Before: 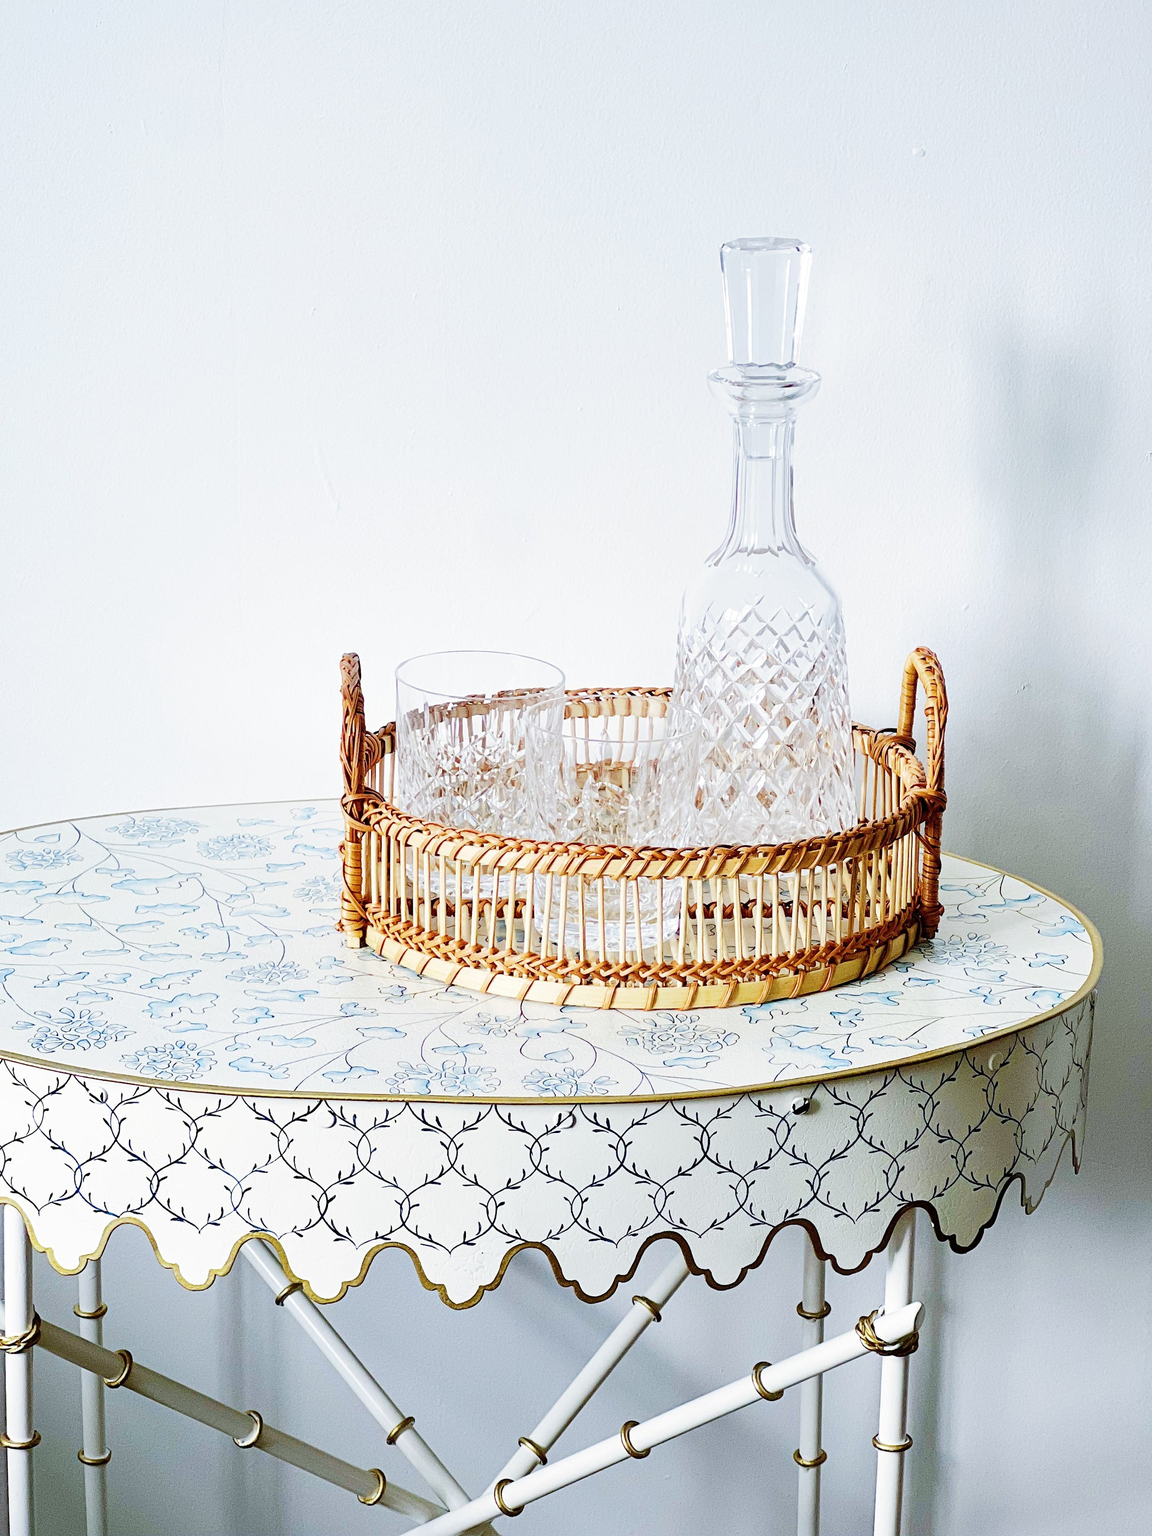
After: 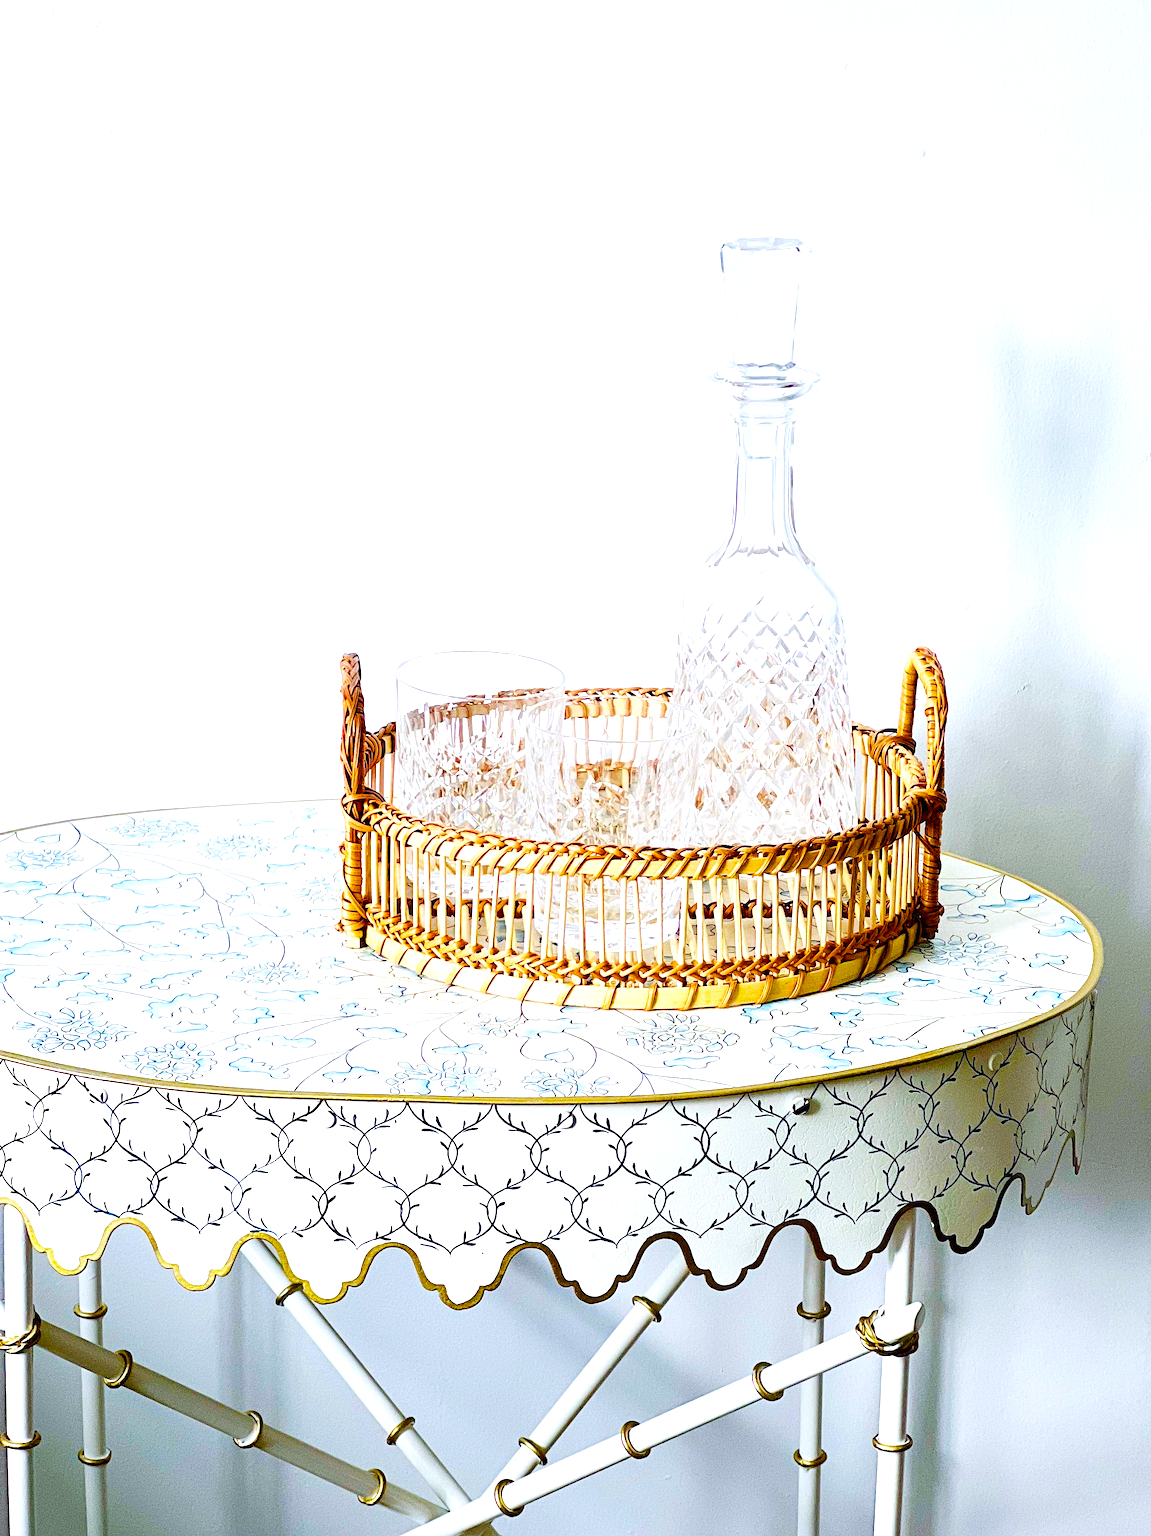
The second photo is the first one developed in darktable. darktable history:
color balance rgb: perceptual saturation grading › global saturation 36%, perceptual saturation grading › shadows 34.932%, perceptual brilliance grading › global brilliance 12.338%
